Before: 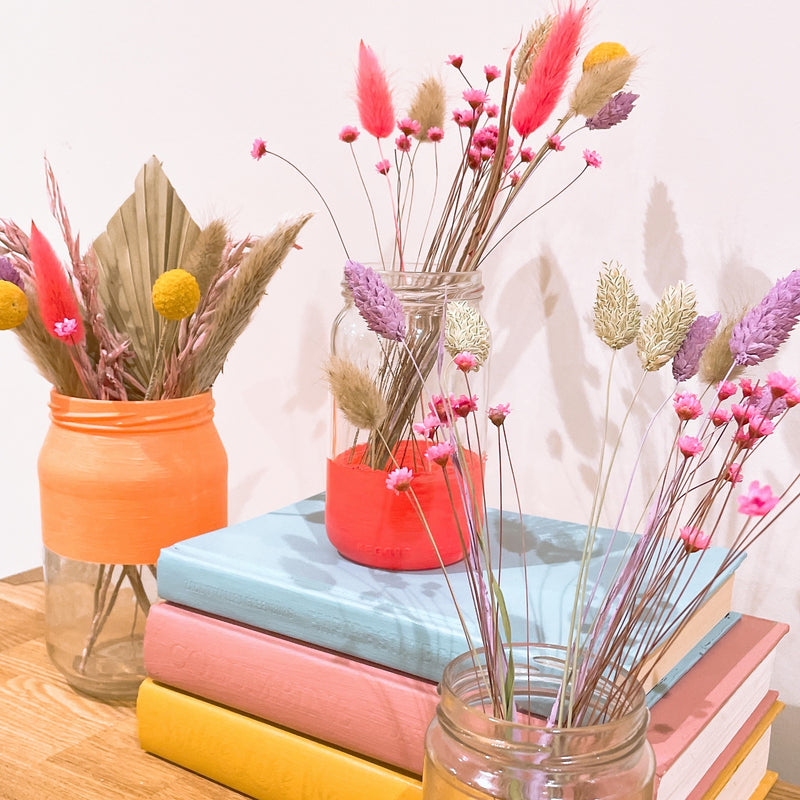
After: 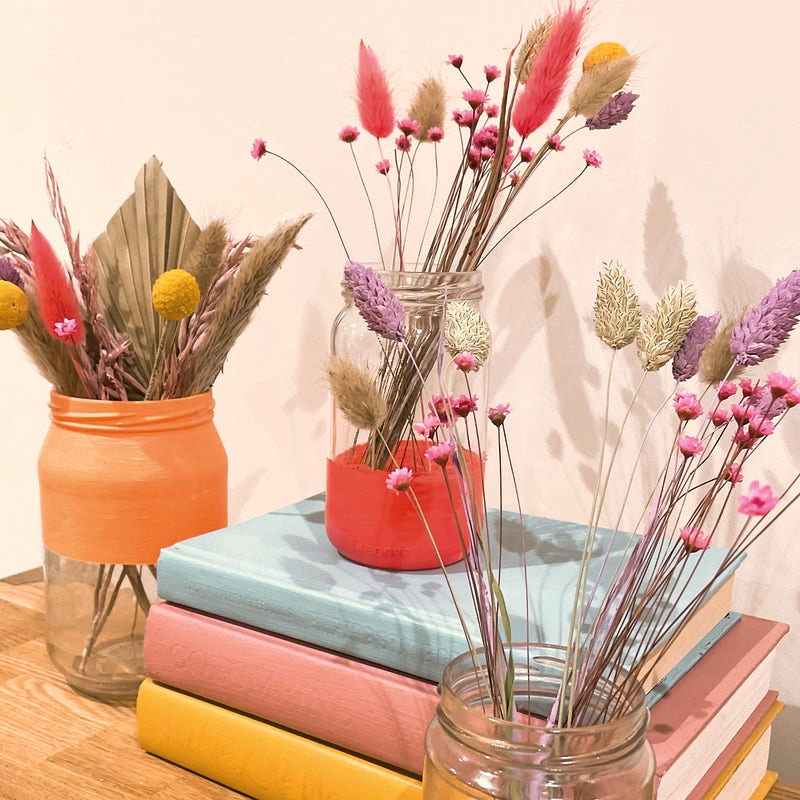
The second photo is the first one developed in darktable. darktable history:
white balance: red 1.045, blue 0.932
levels: levels [0.116, 0.574, 1]
